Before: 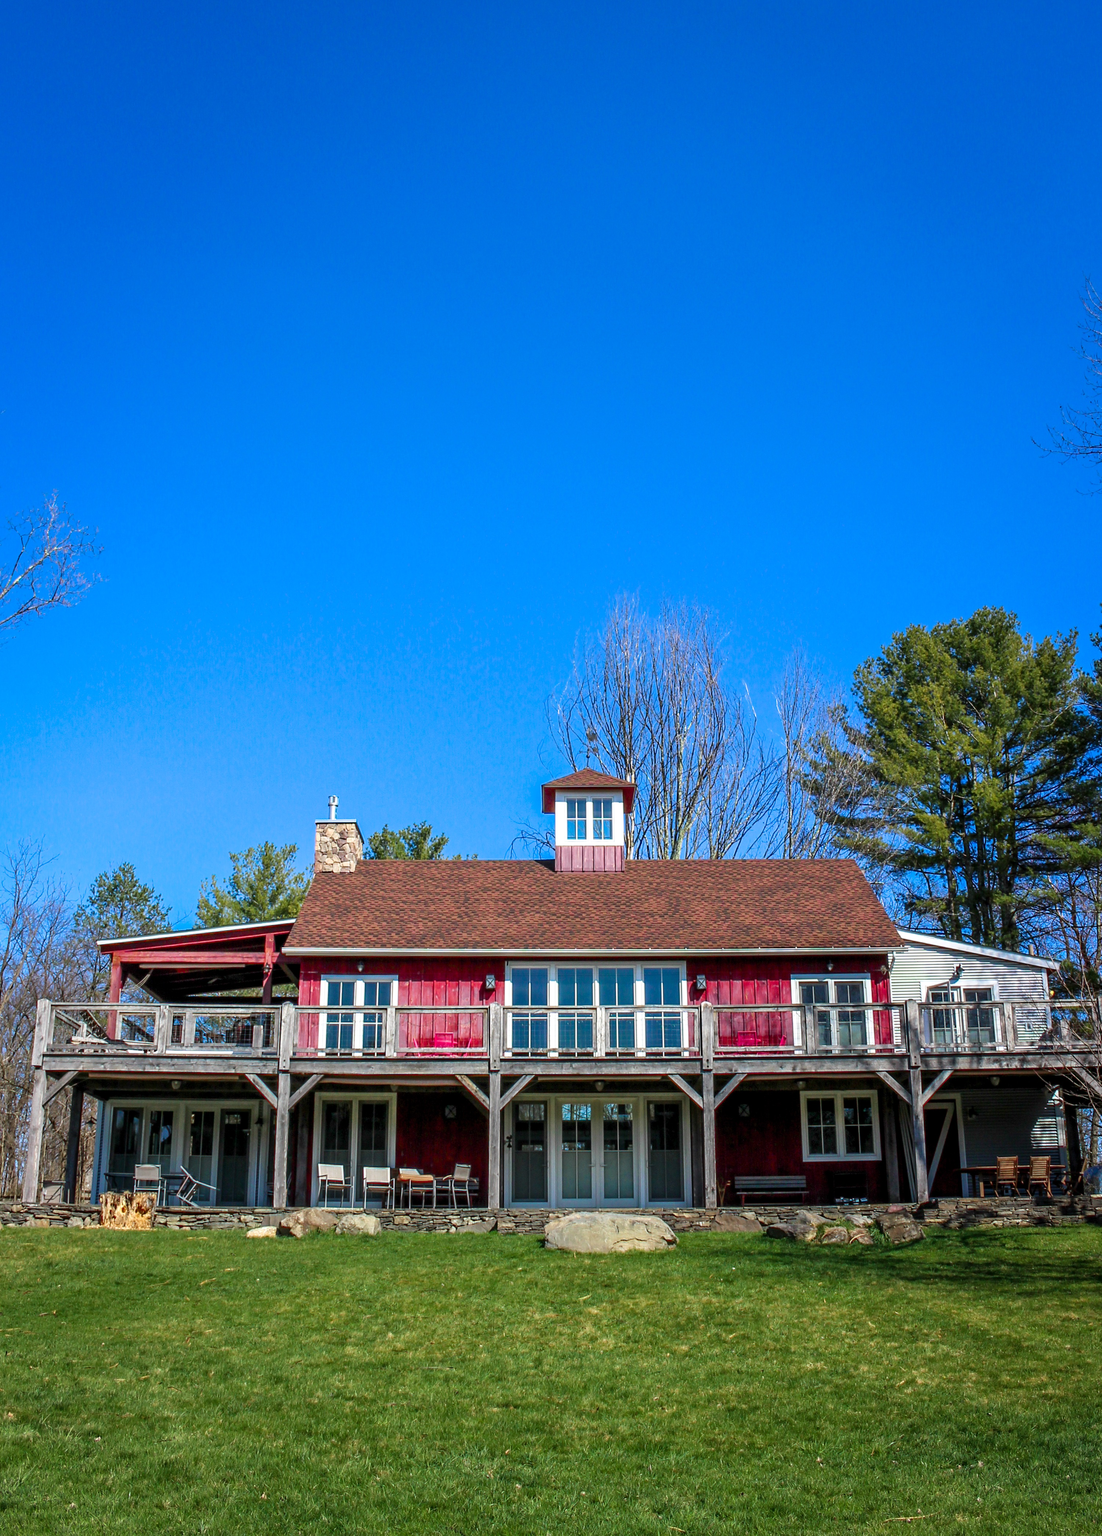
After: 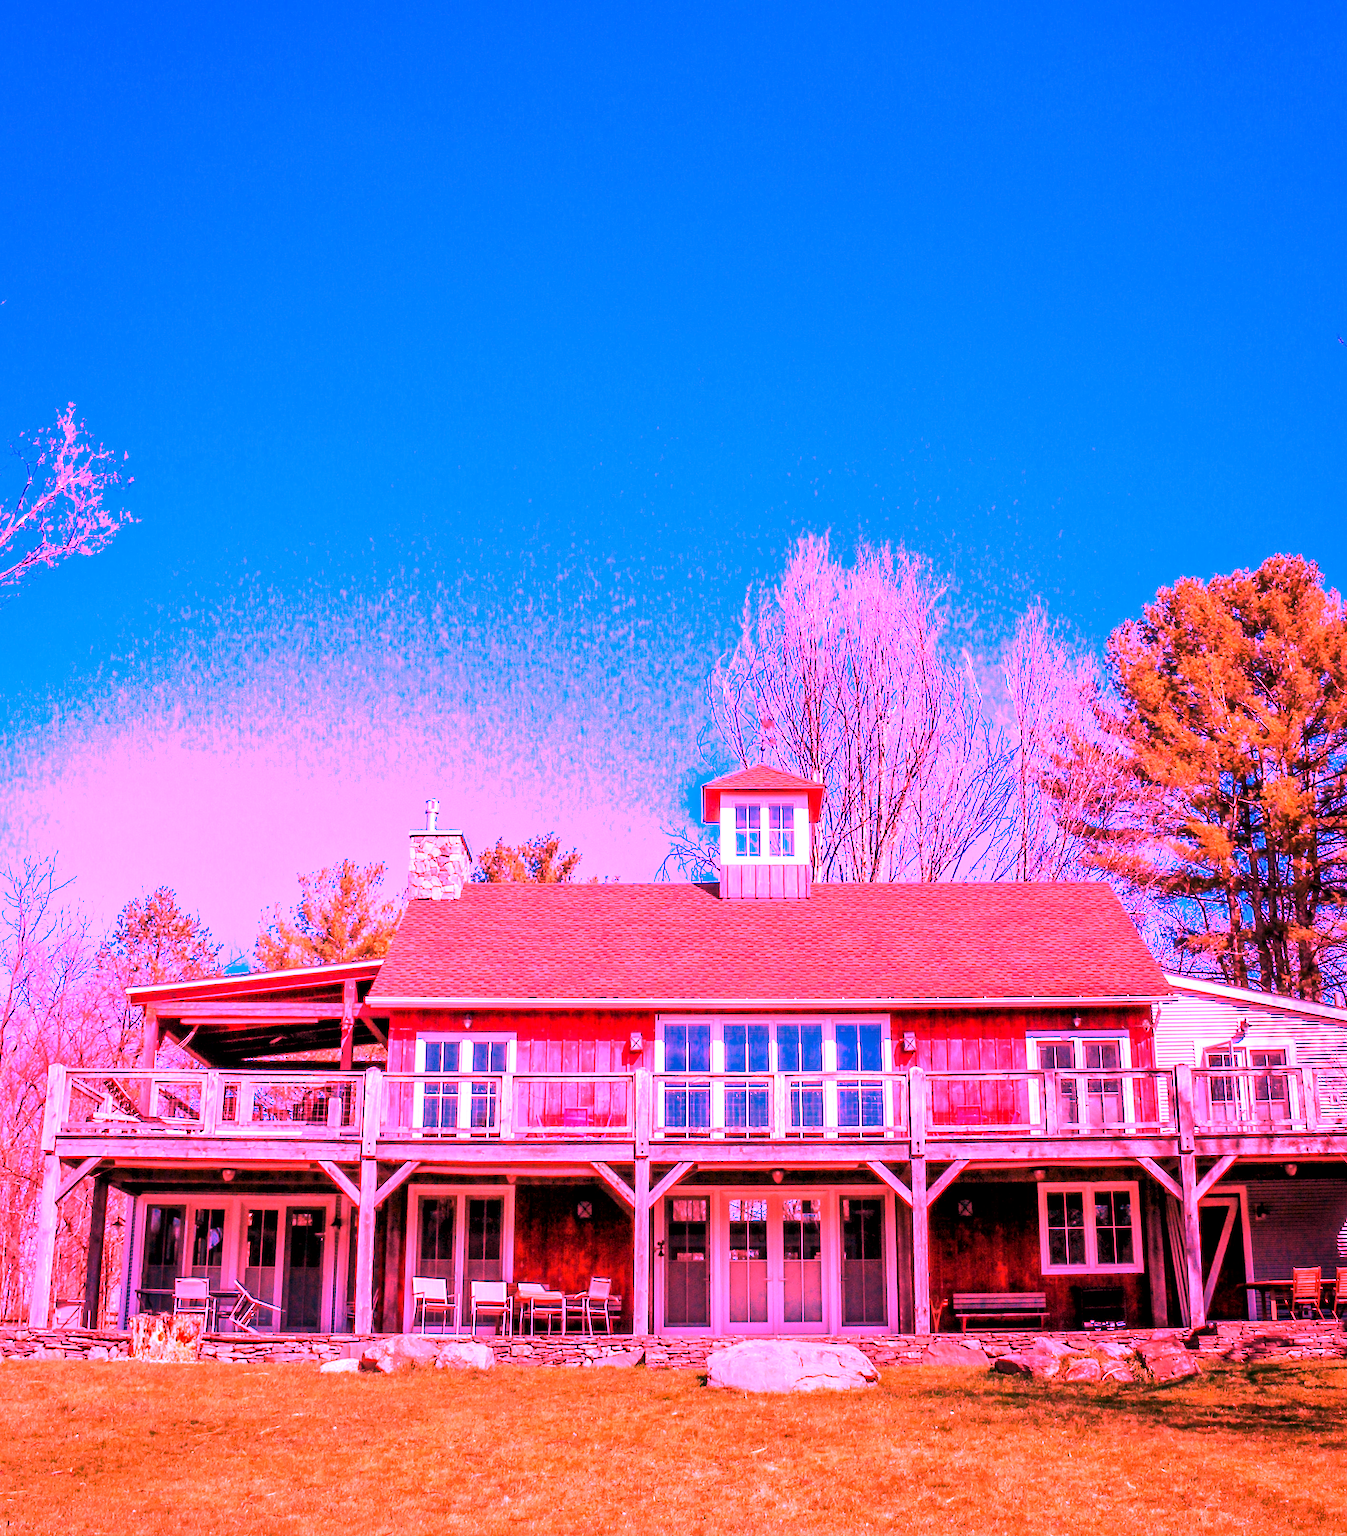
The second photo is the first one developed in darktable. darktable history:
white balance: red 4.26, blue 1.802
local contrast: mode bilateral grid, contrast 20, coarseness 50, detail 120%, midtone range 0.2
crop and rotate: angle 0.03°, top 11.643%, right 5.651%, bottom 11.189%
